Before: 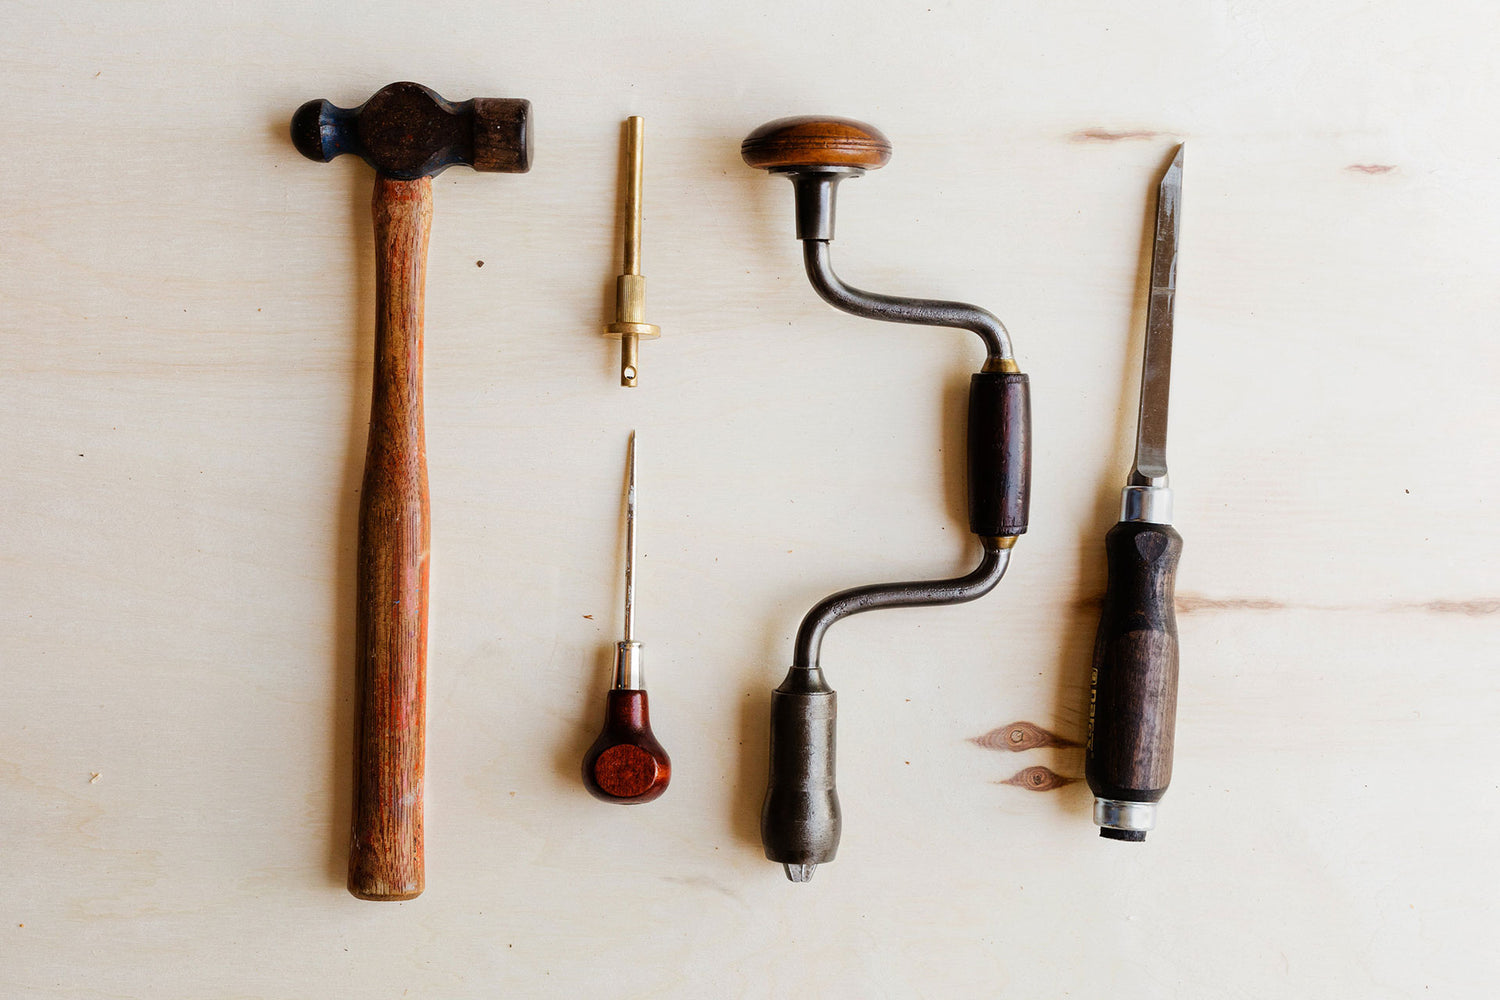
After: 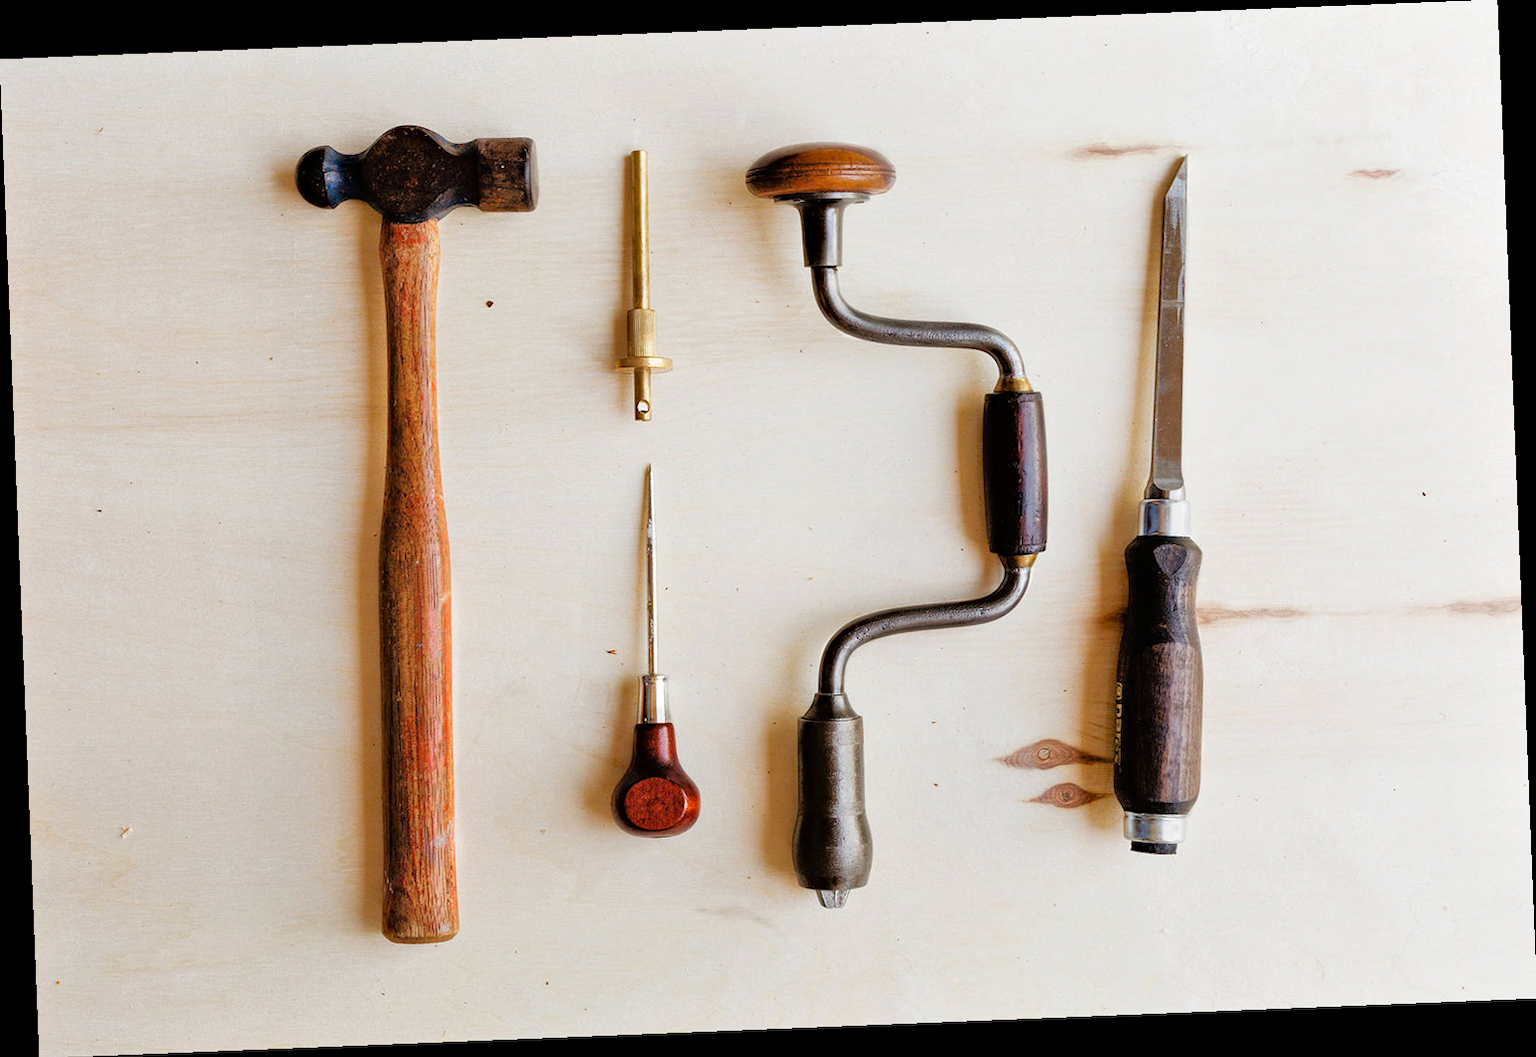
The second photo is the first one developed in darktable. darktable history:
haze removal: on, module defaults
rotate and perspective: rotation -2.29°, automatic cropping off
local contrast: mode bilateral grid, contrast 20, coarseness 50, detail 102%, midtone range 0.2
contrast brightness saturation: saturation -0.05
tone equalizer: -7 EV 0.15 EV, -6 EV 0.6 EV, -5 EV 1.15 EV, -4 EV 1.33 EV, -3 EV 1.15 EV, -2 EV 0.6 EV, -1 EV 0.15 EV, mask exposure compensation -0.5 EV
